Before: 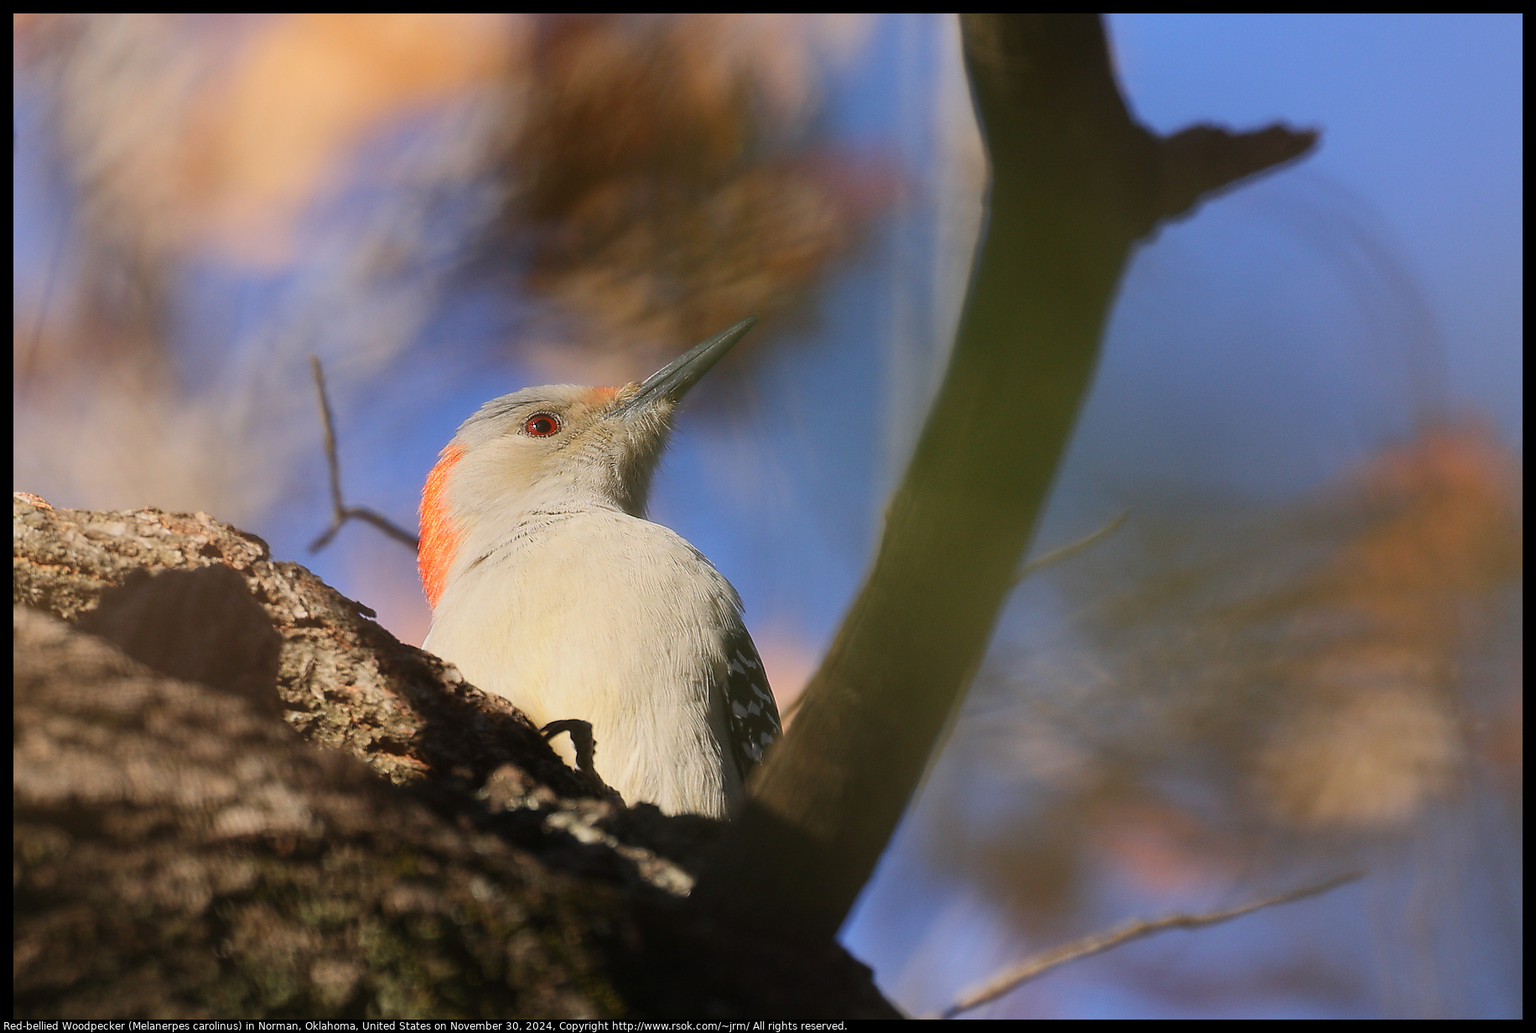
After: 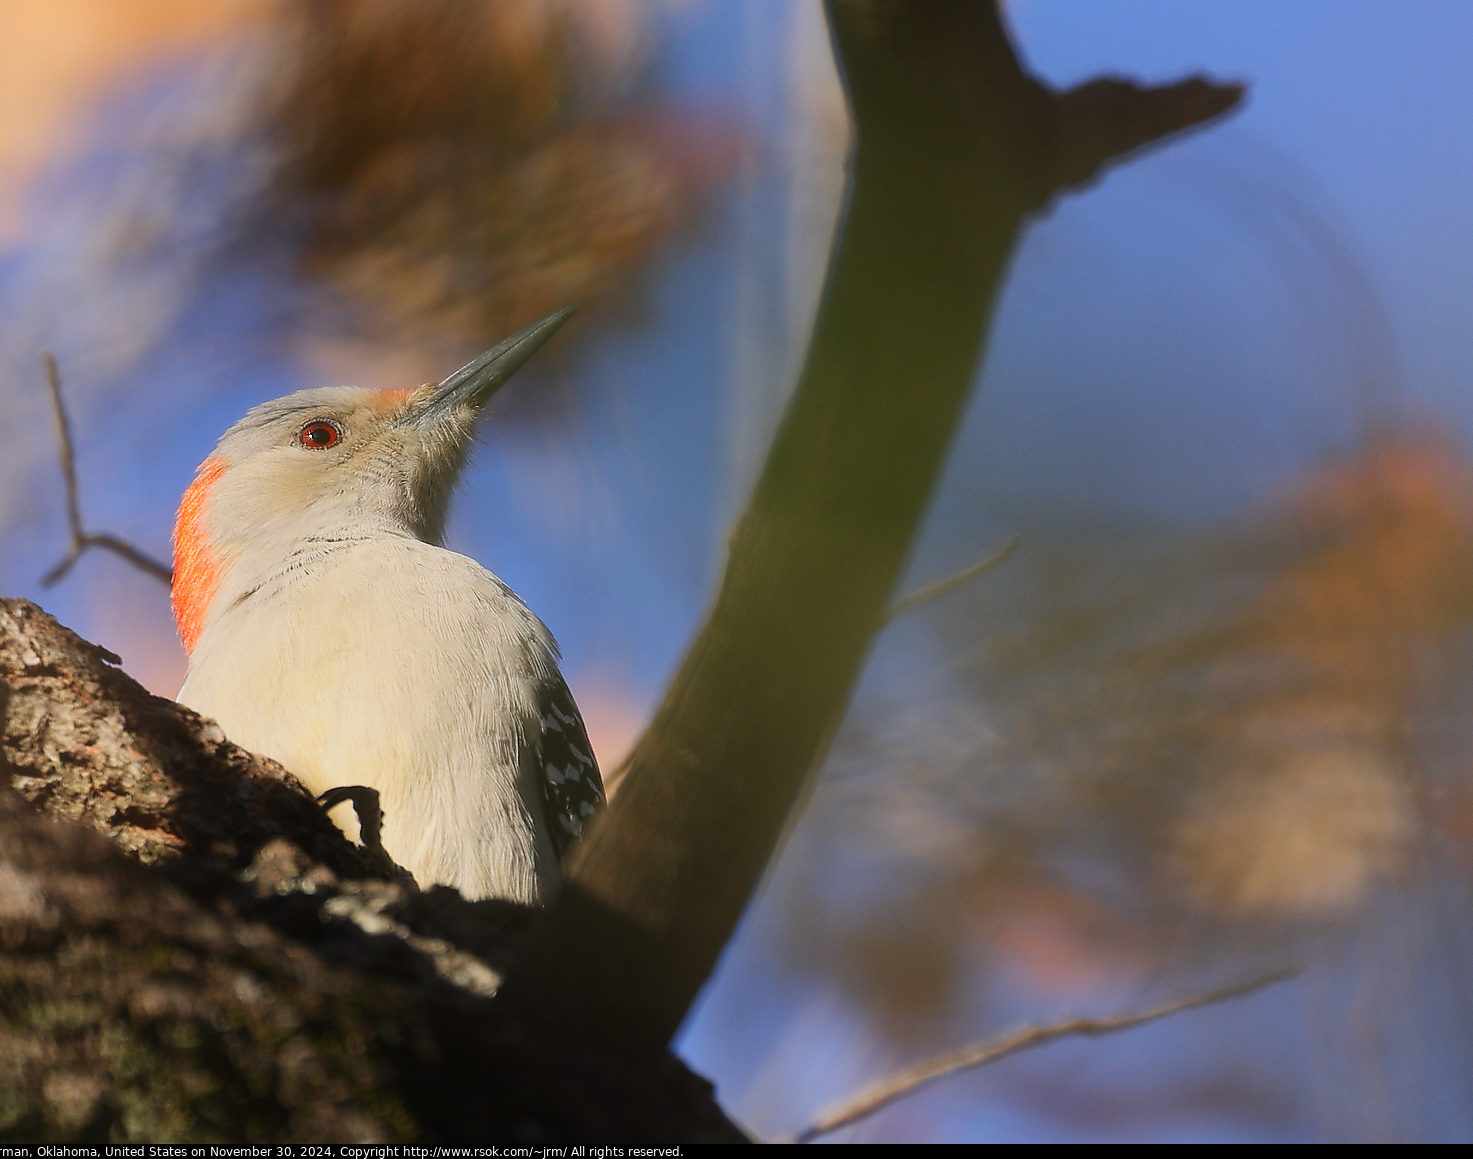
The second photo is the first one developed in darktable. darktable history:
crop and rotate: left 17.862%, top 5.866%, right 1.724%
